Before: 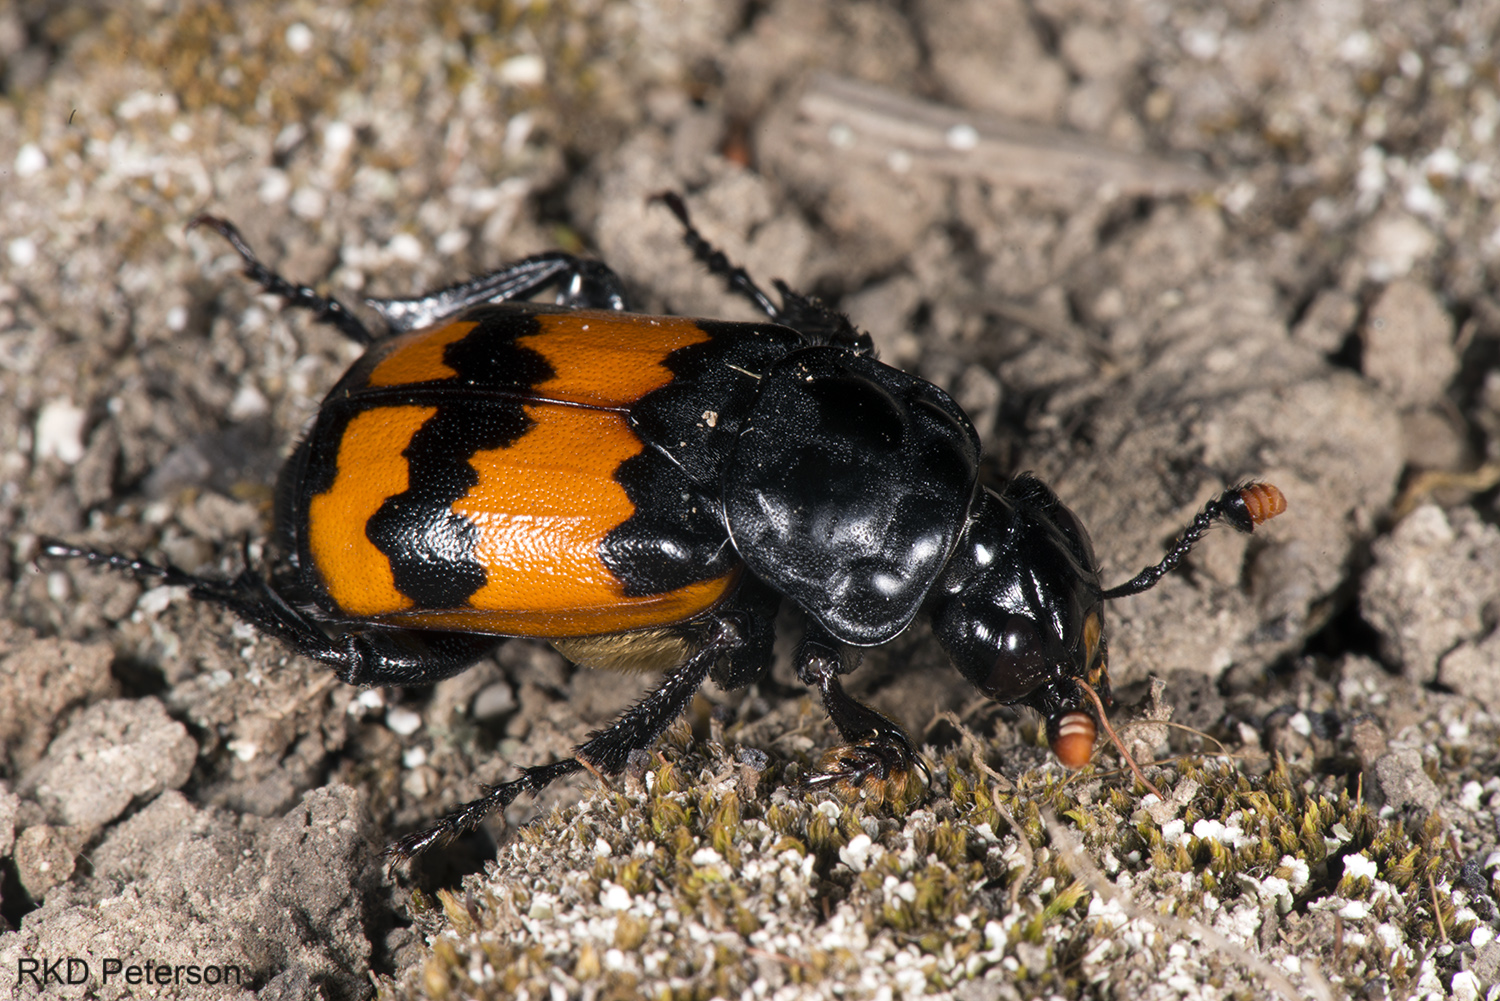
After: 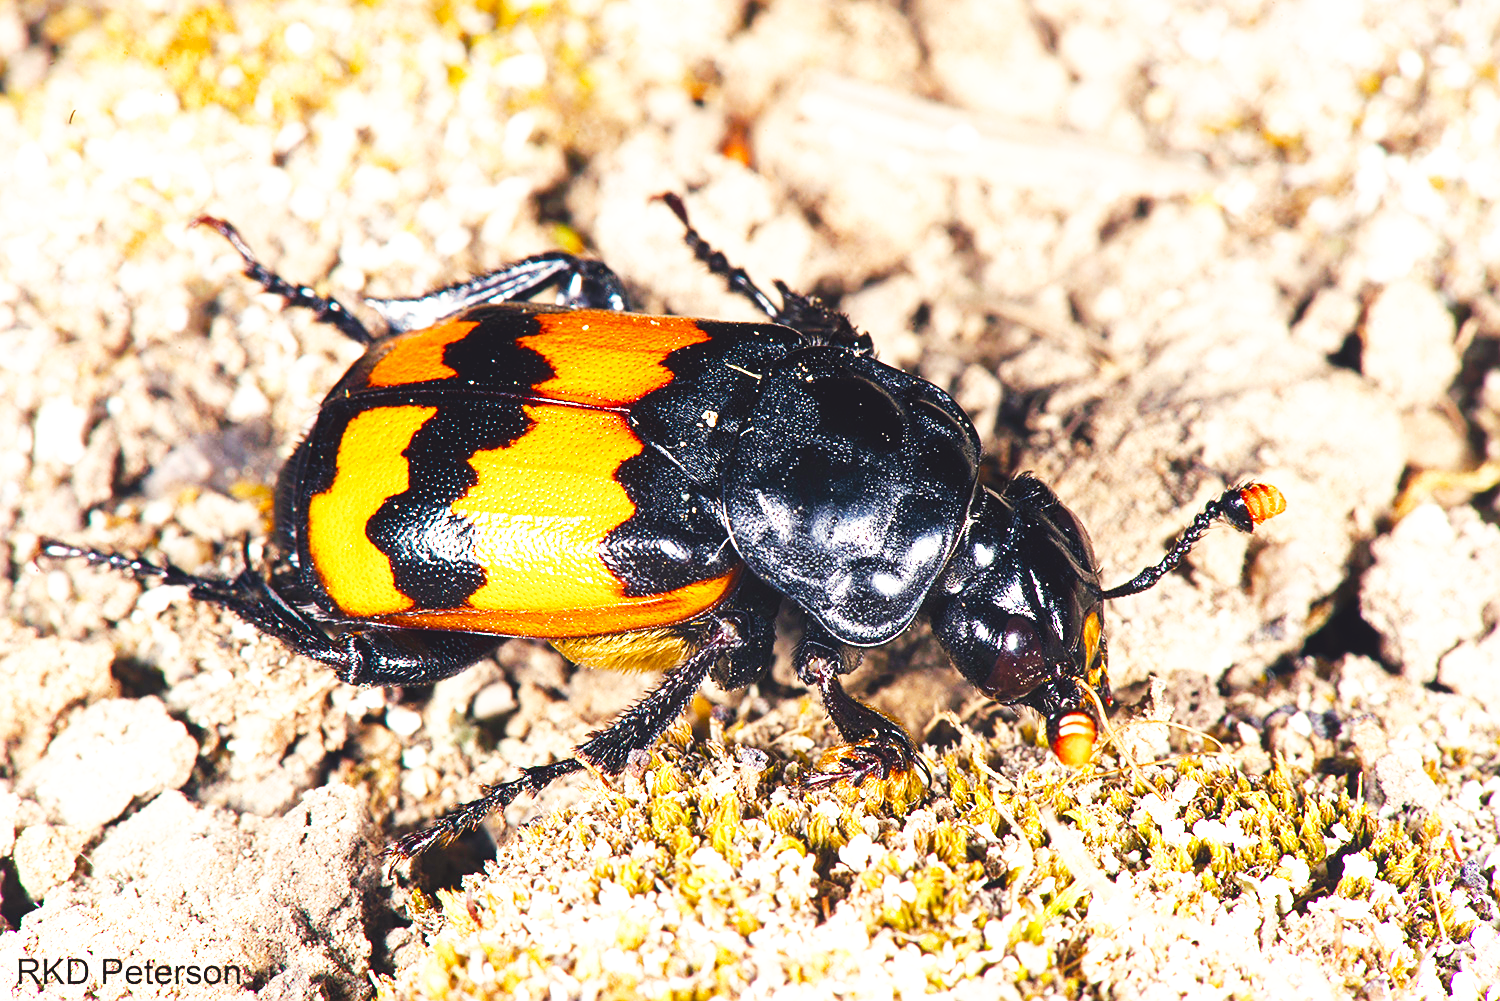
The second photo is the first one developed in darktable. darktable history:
sharpen: on, module defaults
color balance rgb: shadows lift › chroma 3%, shadows lift › hue 280.8°, power › hue 330°, highlights gain › chroma 3%, highlights gain › hue 75.6°, global offset › luminance 1.5%, perceptual saturation grading › global saturation 20%, perceptual saturation grading › highlights -25%, perceptual saturation grading › shadows 50%, global vibrance 30%
base curve: curves: ch0 [(0, 0) (0.007, 0.004) (0.027, 0.03) (0.046, 0.07) (0.207, 0.54) (0.442, 0.872) (0.673, 0.972) (1, 1)], preserve colors none
exposure: black level correction 0, exposure 1 EV, compensate exposure bias true, compensate highlight preservation false
